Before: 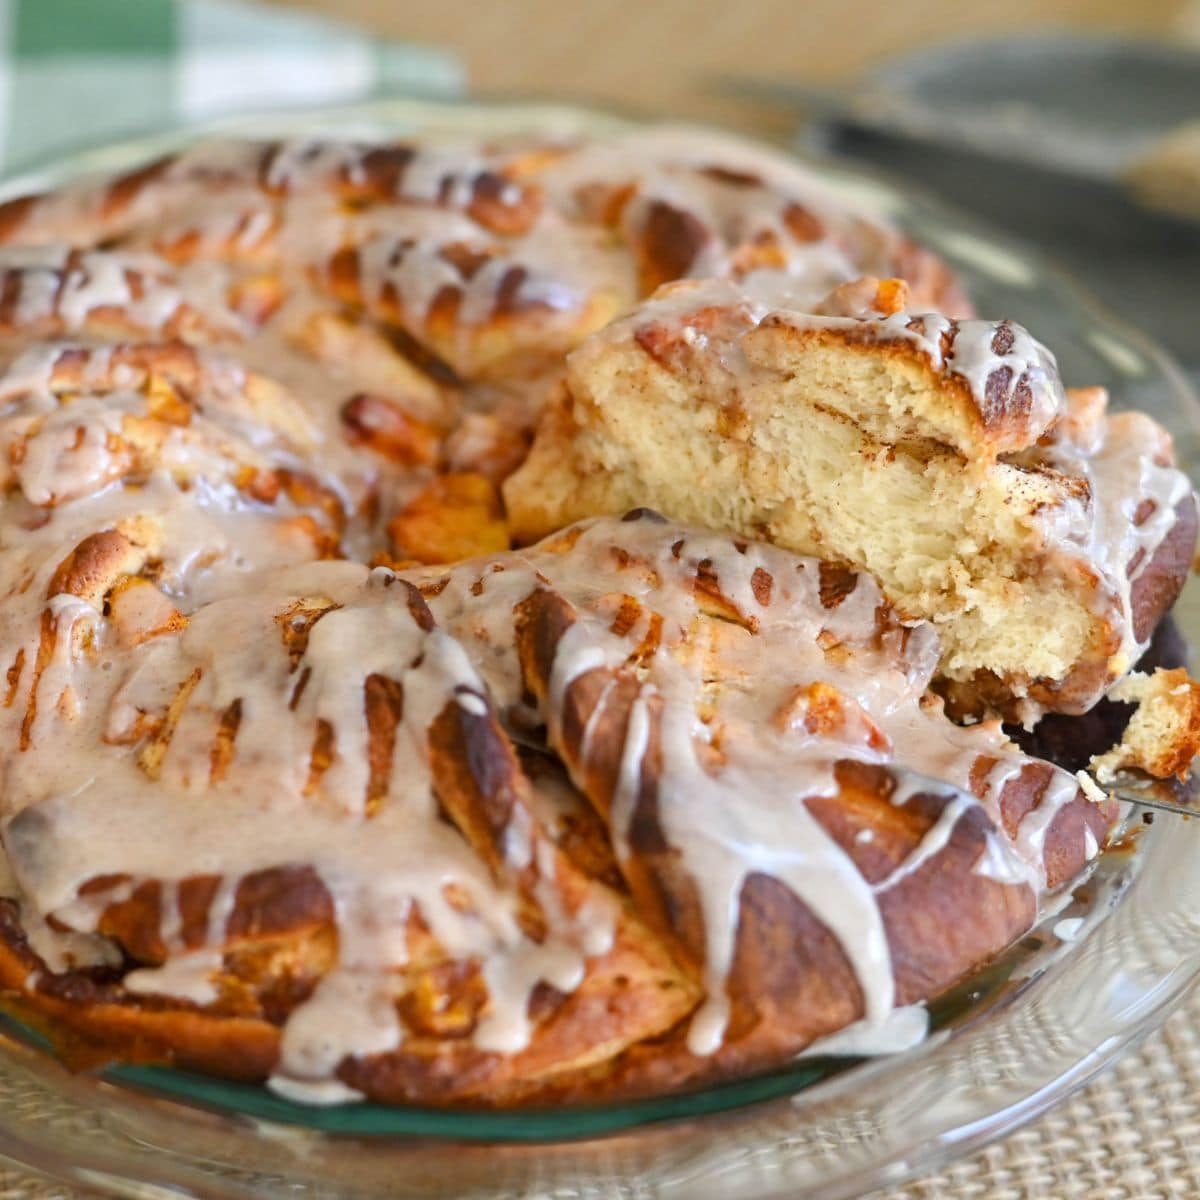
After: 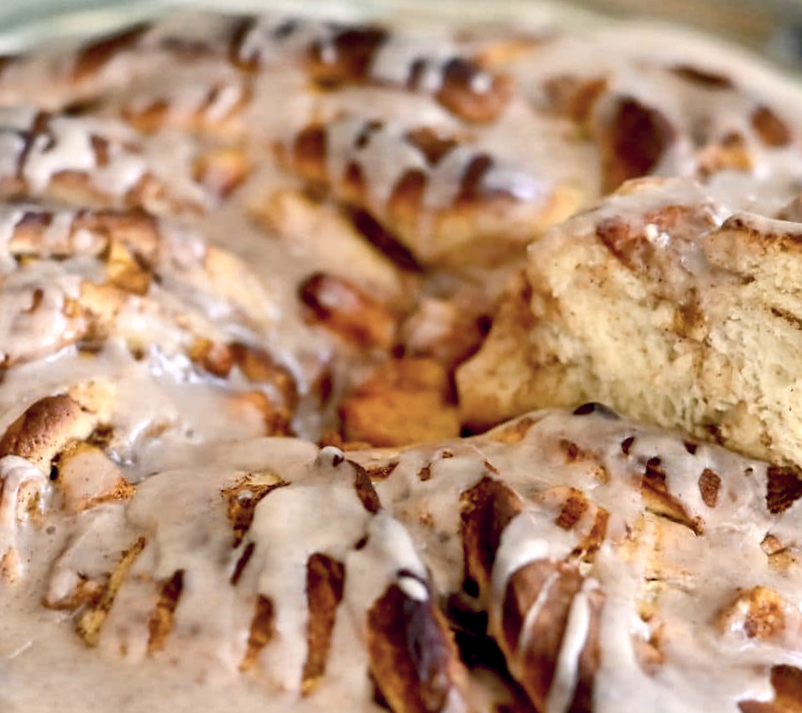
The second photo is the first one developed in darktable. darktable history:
exposure: black level correction 0.031, exposure 0.304 EV, compensate highlight preservation false
crop and rotate: angle -4.99°, left 2.122%, top 6.945%, right 27.566%, bottom 30.519%
shadows and highlights: highlights color adjustment 0%, low approximation 0.01, soften with gaussian
contrast brightness saturation: contrast 0.1, saturation -0.3
rotate and perspective: rotation -1.75°, automatic cropping off
color balance rgb: shadows lift › hue 87.51°, highlights gain › chroma 1.62%, highlights gain › hue 55.1°, global offset › chroma 0.06%, global offset › hue 253.66°, linear chroma grading › global chroma 0.5%
